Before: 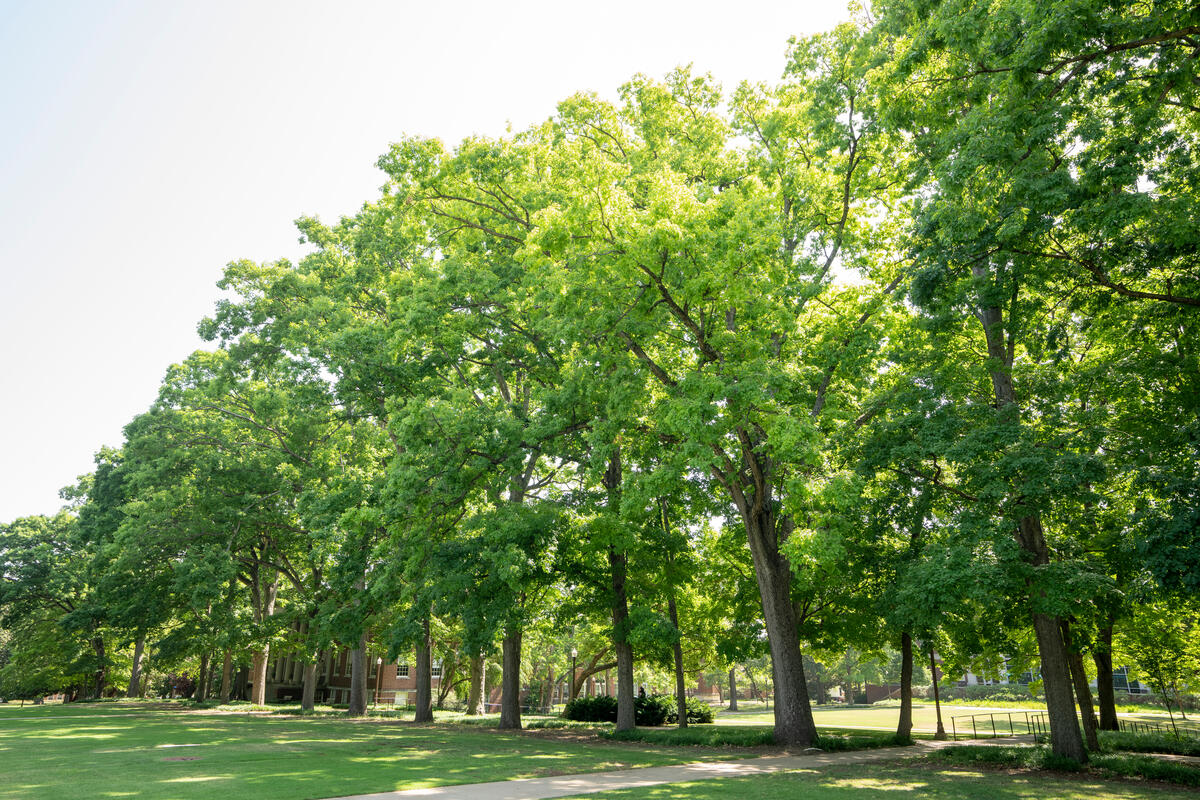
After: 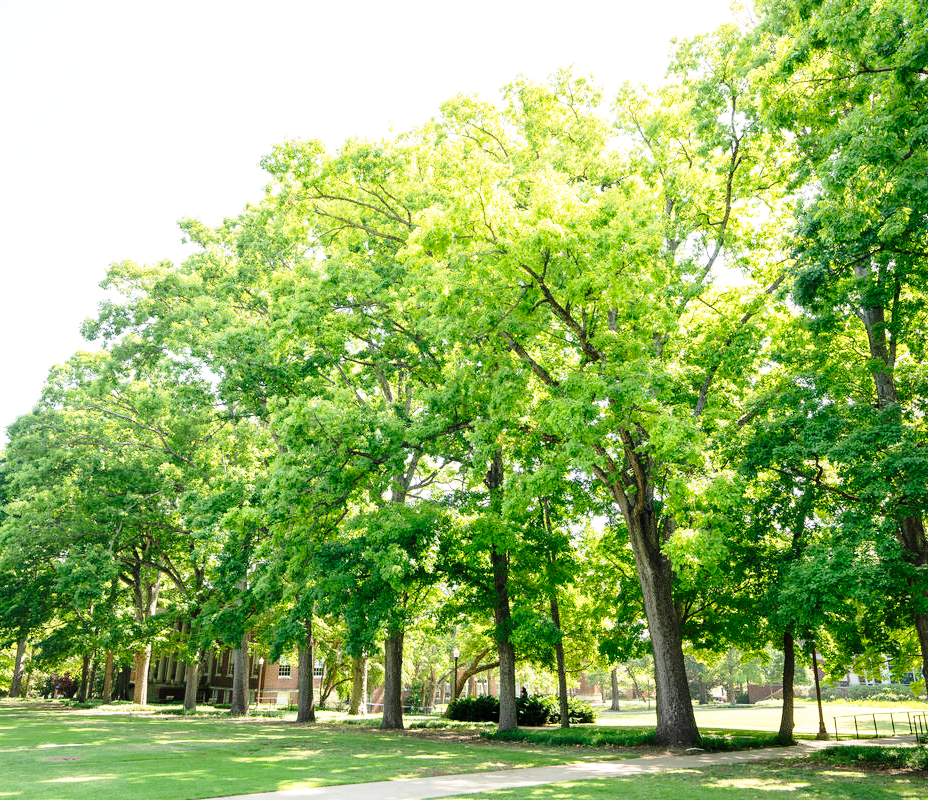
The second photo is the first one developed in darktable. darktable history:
crop: left 9.878%, right 12.766%
exposure: exposure 0.152 EV, compensate exposure bias true, compensate highlight preservation false
base curve: curves: ch0 [(0, 0) (0.028, 0.03) (0.121, 0.232) (0.46, 0.748) (0.859, 0.968) (1, 1)], preserve colors none
